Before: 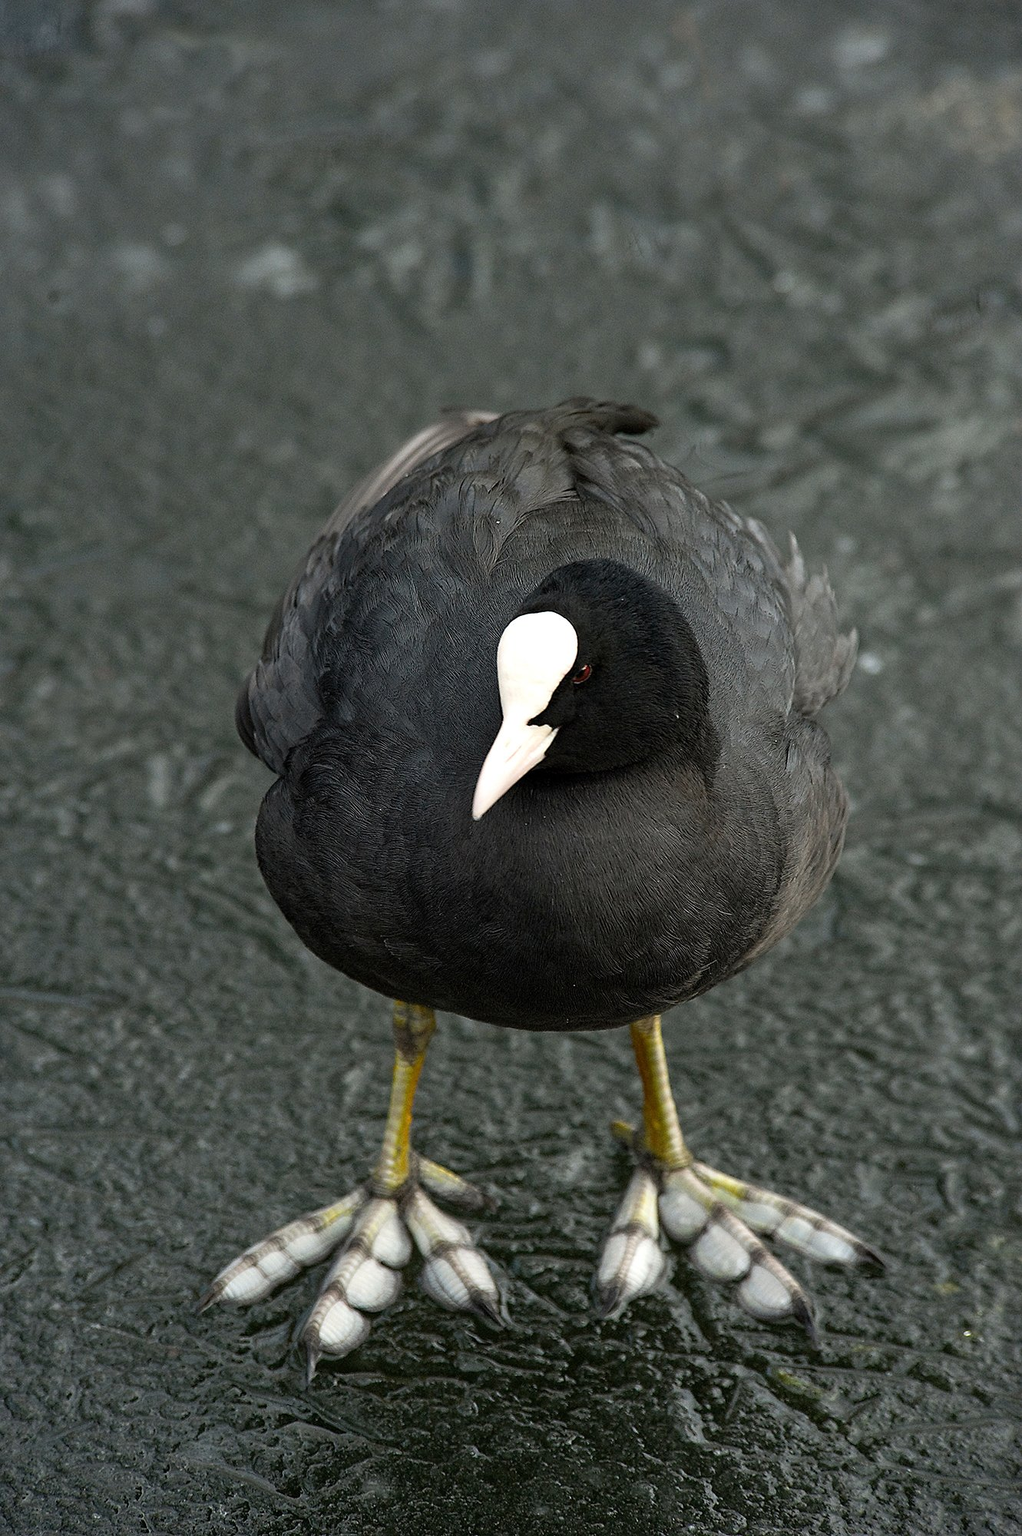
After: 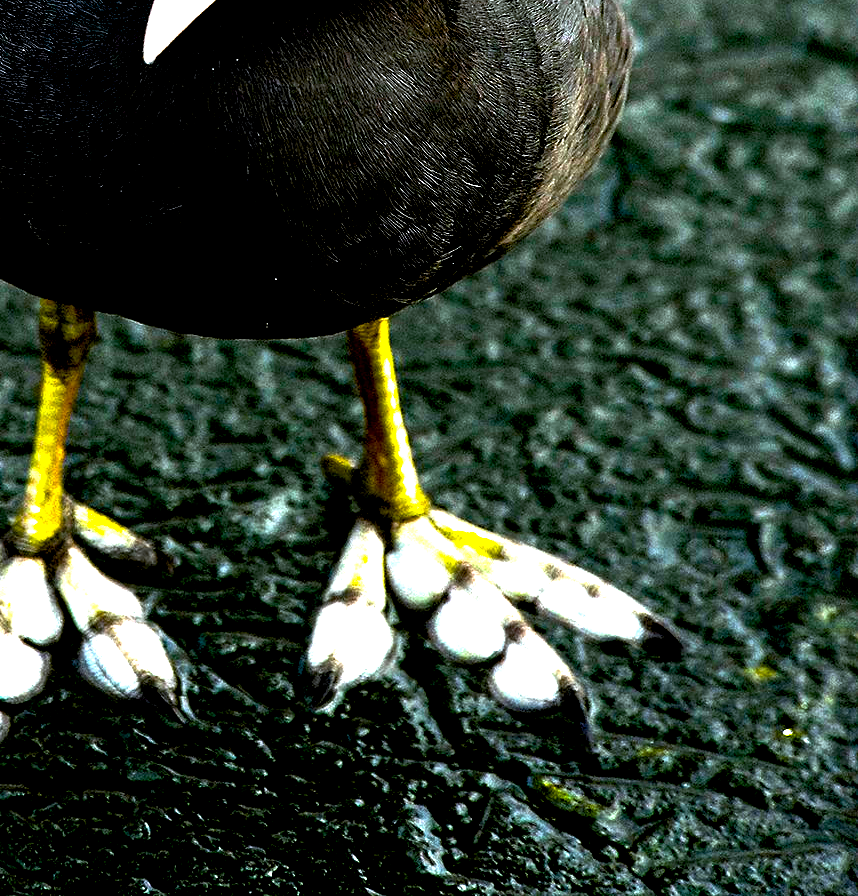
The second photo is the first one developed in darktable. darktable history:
crop and rotate: left 35.509%, top 50.238%, bottom 4.934%
color balance rgb: linear chroma grading › shadows -30%, linear chroma grading › global chroma 35%, perceptual saturation grading › global saturation 75%, perceptual saturation grading › shadows -30%, perceptual brilliance grading › highlights 75%, perceptual brilliance grading › shadows -30%, global vibrance 35%
color calibration: x 0.355, y 0.367, temperature 4700.38 K
exposure: black level correction 0.04, exposure 0.5 EV, compensate highlight preservation false
